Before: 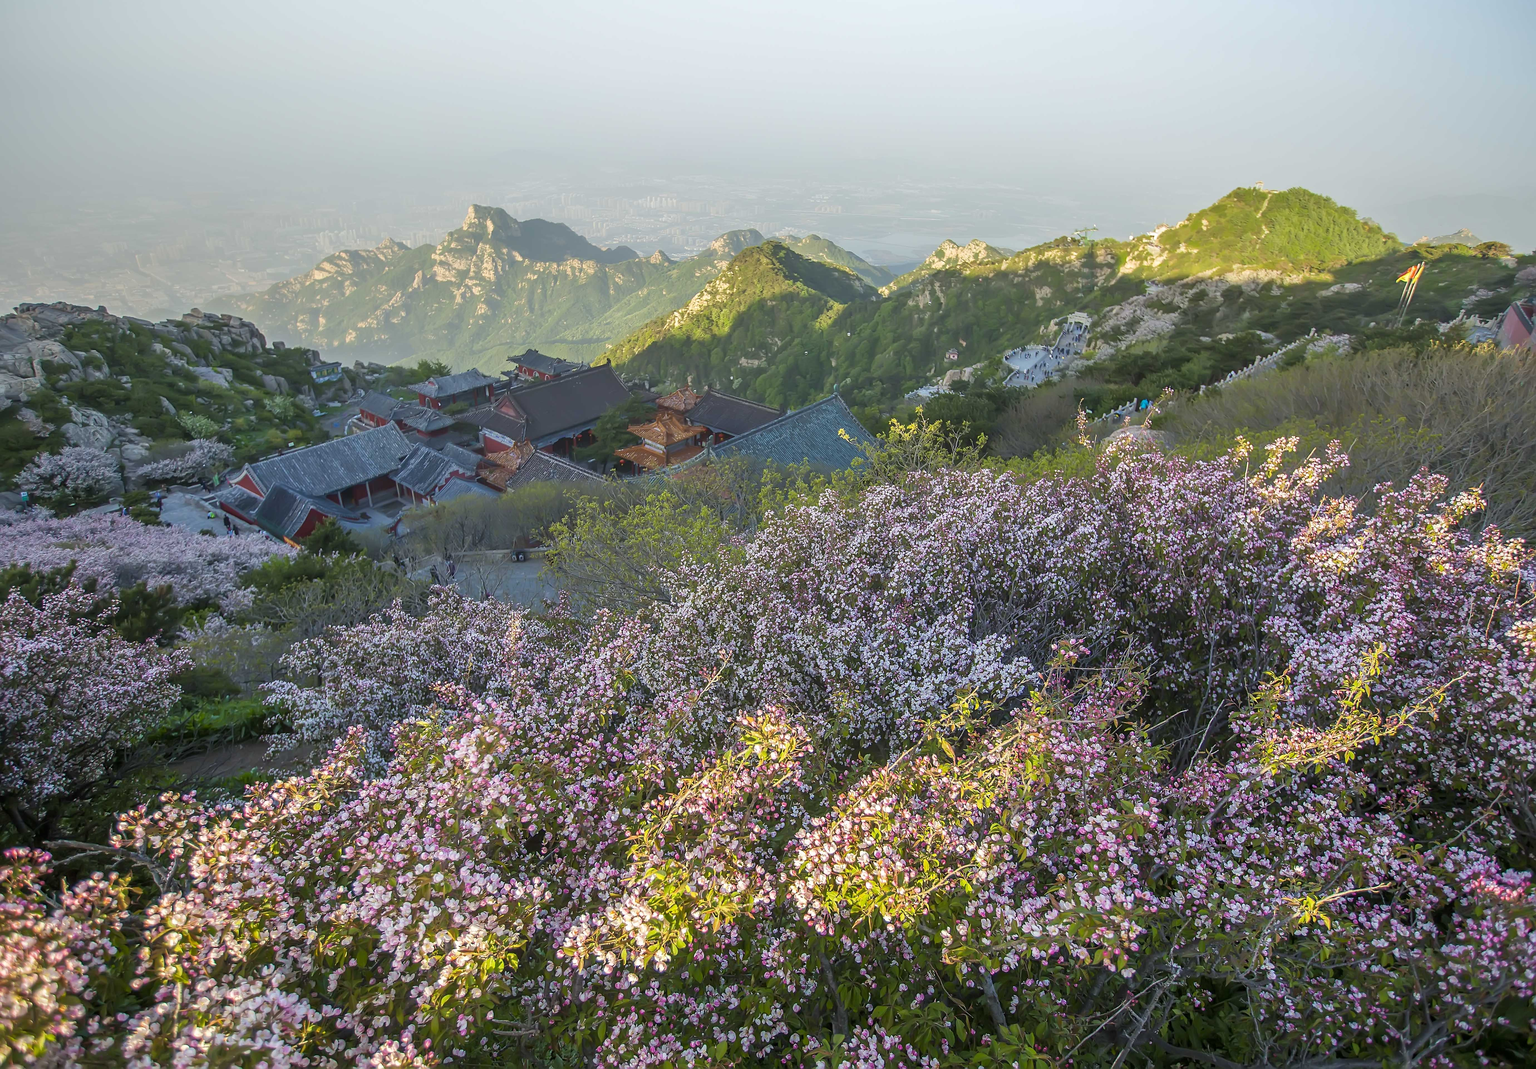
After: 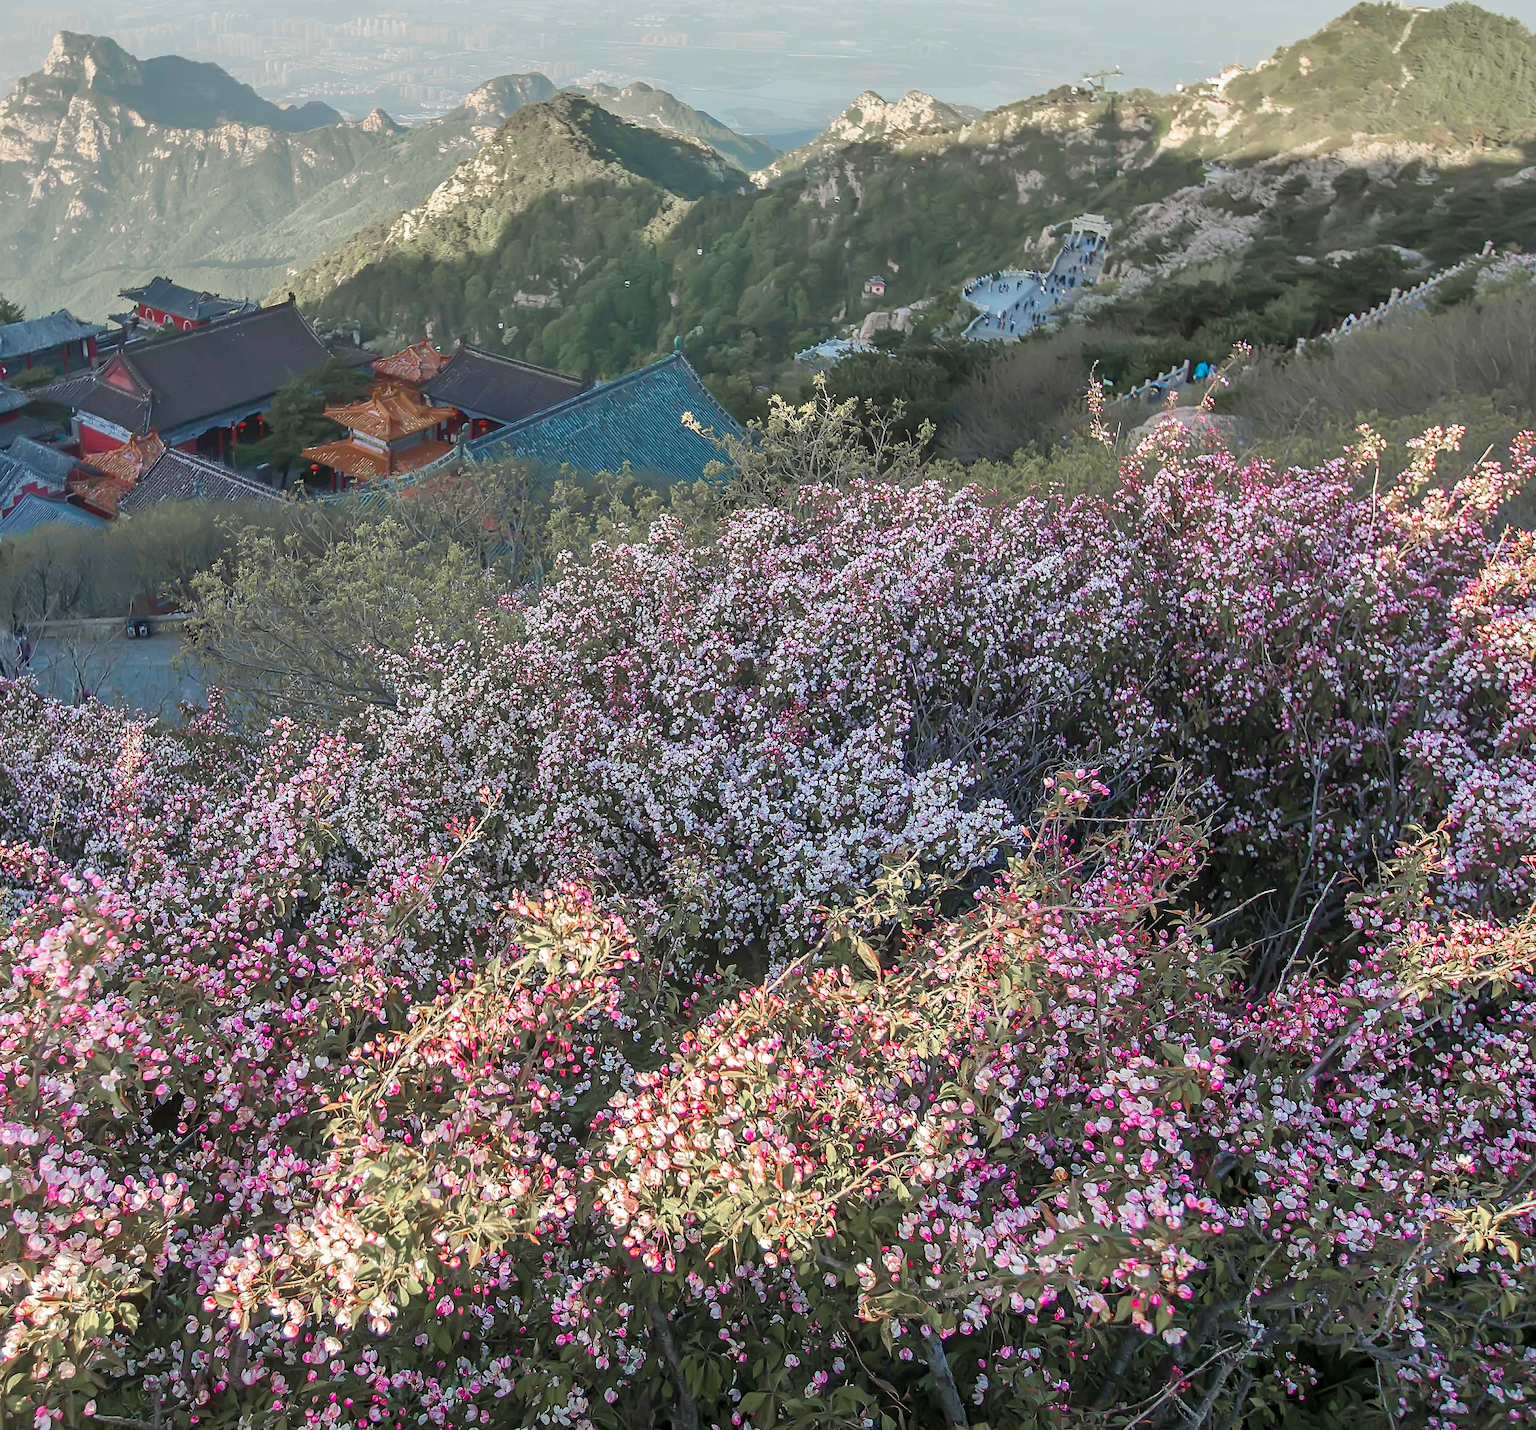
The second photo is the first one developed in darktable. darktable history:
color zones: curves: ch1 [(0, 0.708) (0.088, 0.648) (0.245, 0.187) (0.429, 0.326) (0.571, 0.498) (0.714, 0.5) (0.857, 0.5) (1, 0.708)]
crop and rotate: left 28.477%, top 17.438%, right 12.663%, bottom 3.757%
